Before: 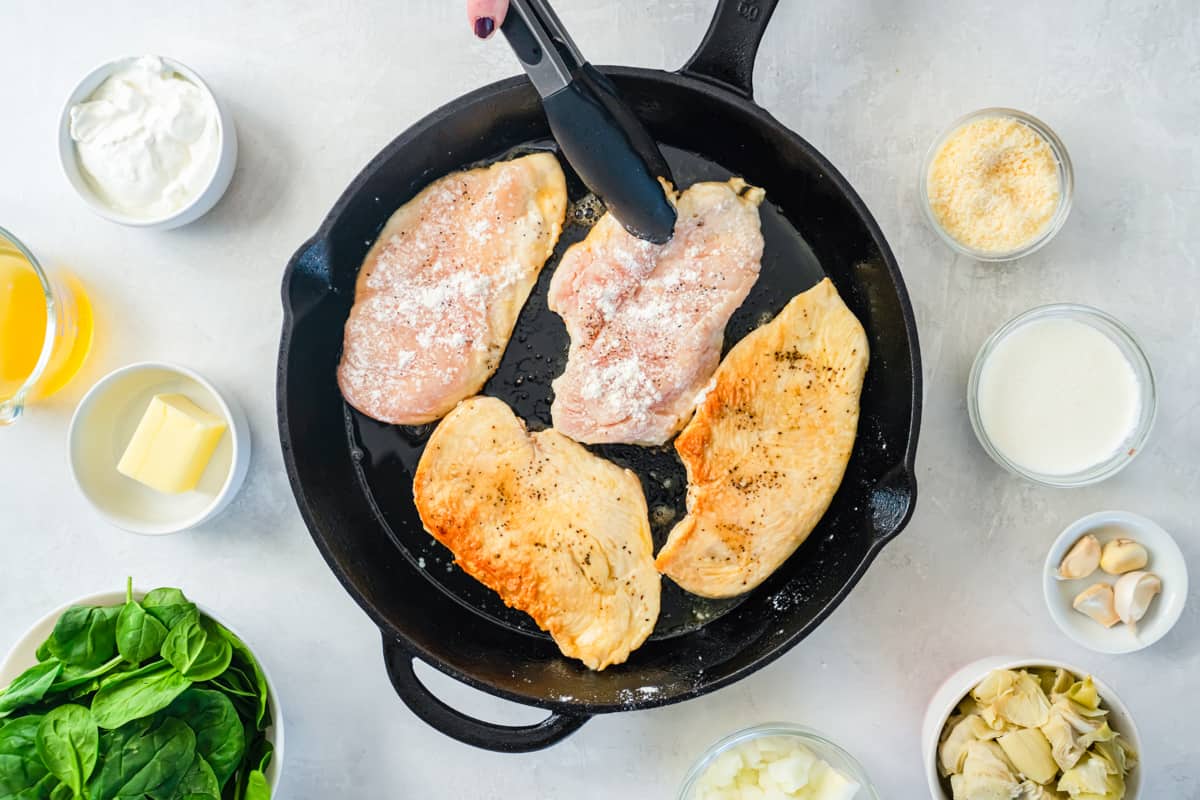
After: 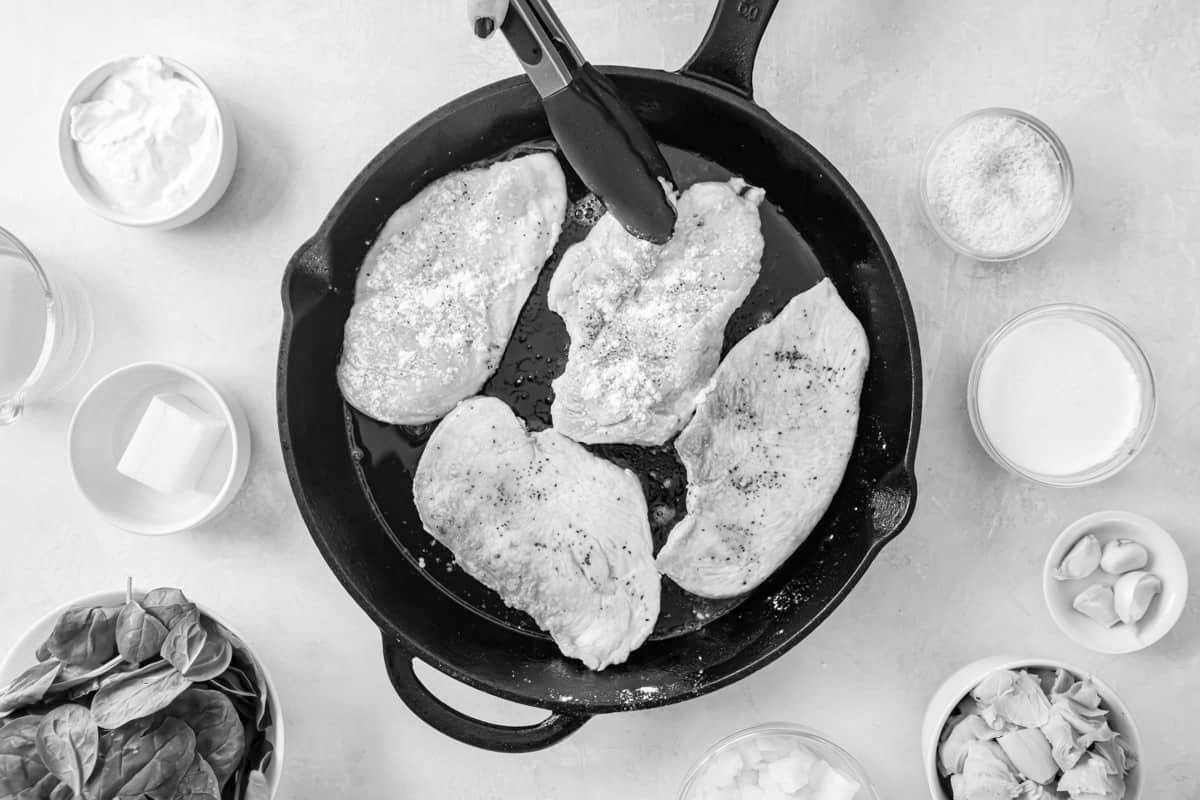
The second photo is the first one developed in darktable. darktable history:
color balance: contrast -0.5%
contrast equalizer: octaves 7, y [[0.6 ×6], [0.55 ×6], [0 ×6], [0 ×6], [0 ×6]], mix 0.15
levels: levels [0, 0.478, 1]
monochrome: on, module defaults
